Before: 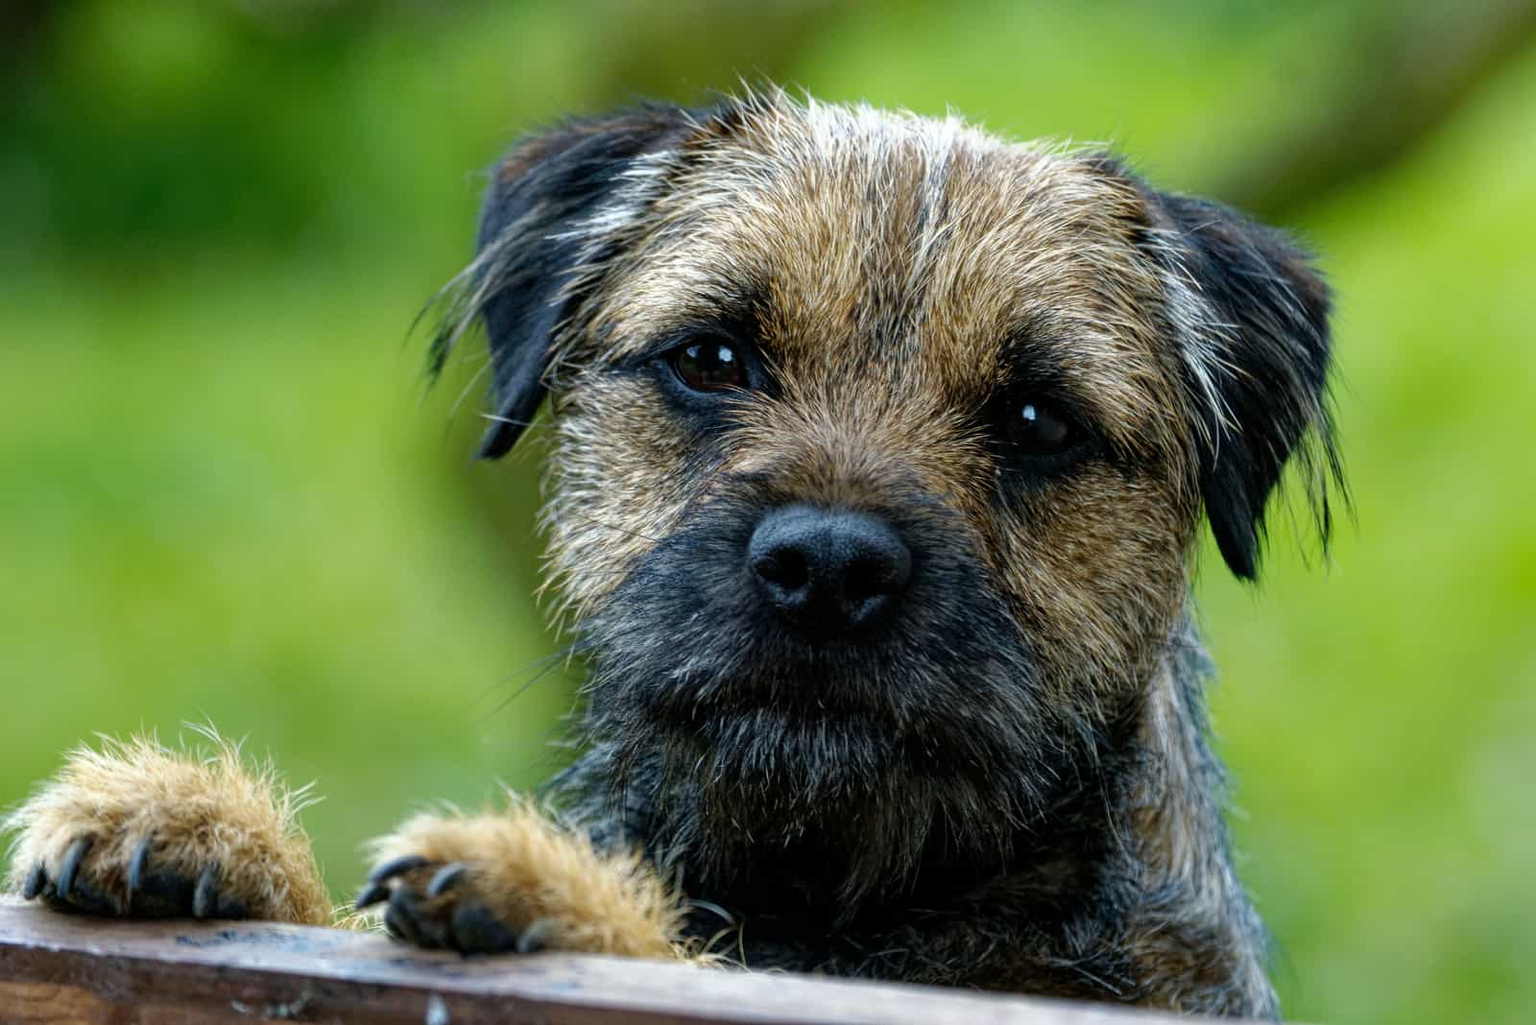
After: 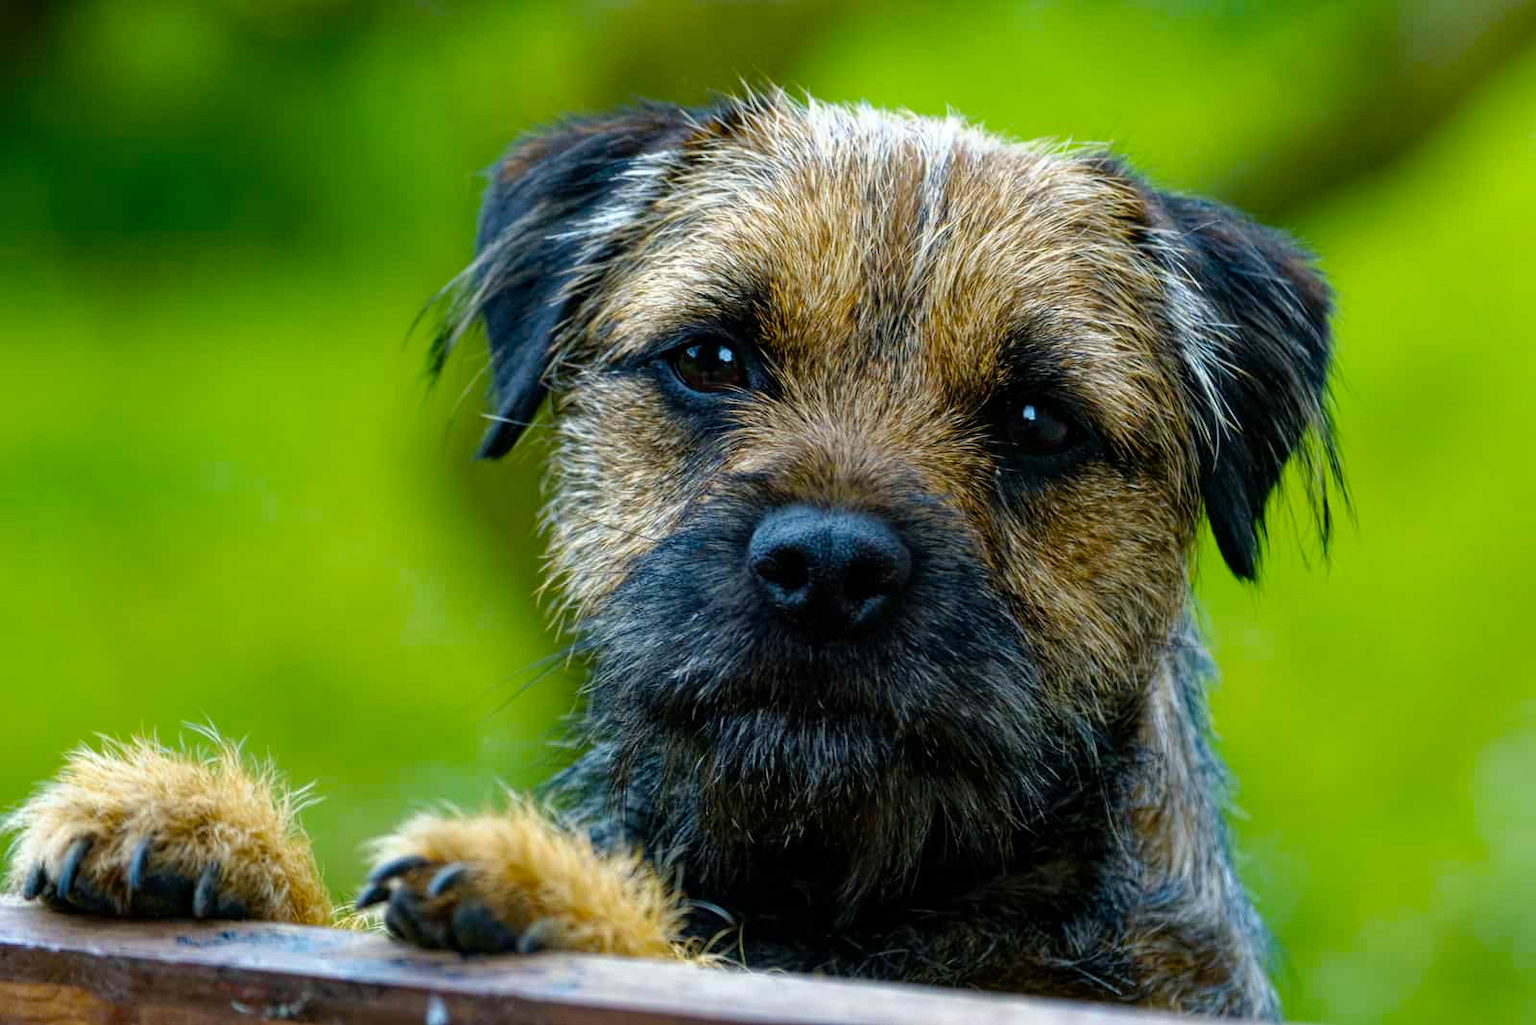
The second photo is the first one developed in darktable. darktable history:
color balance rgb: perceptual saturation grading › global saturation 35.505%, global vibrance 20%
